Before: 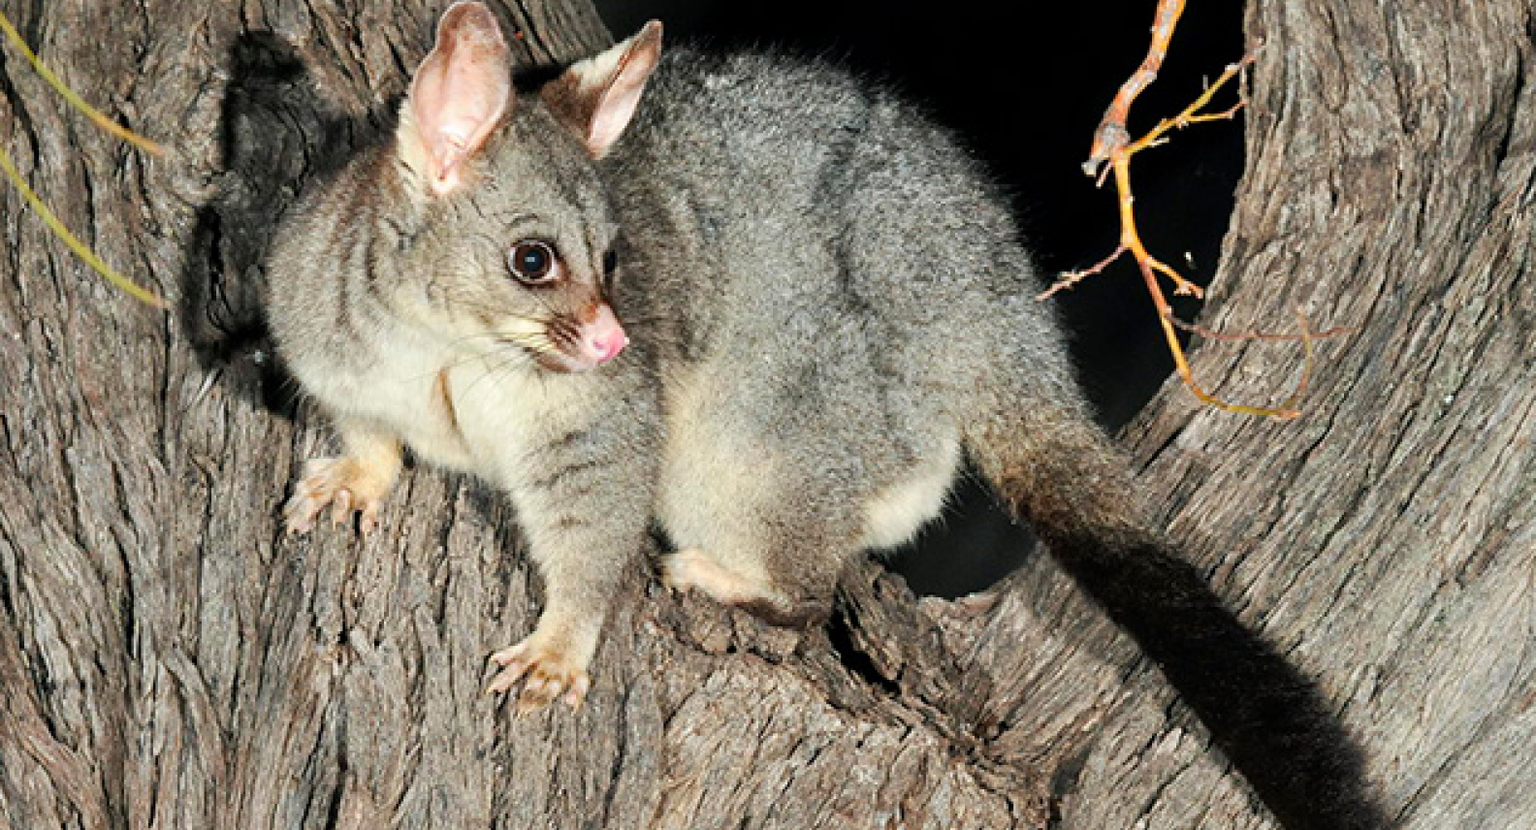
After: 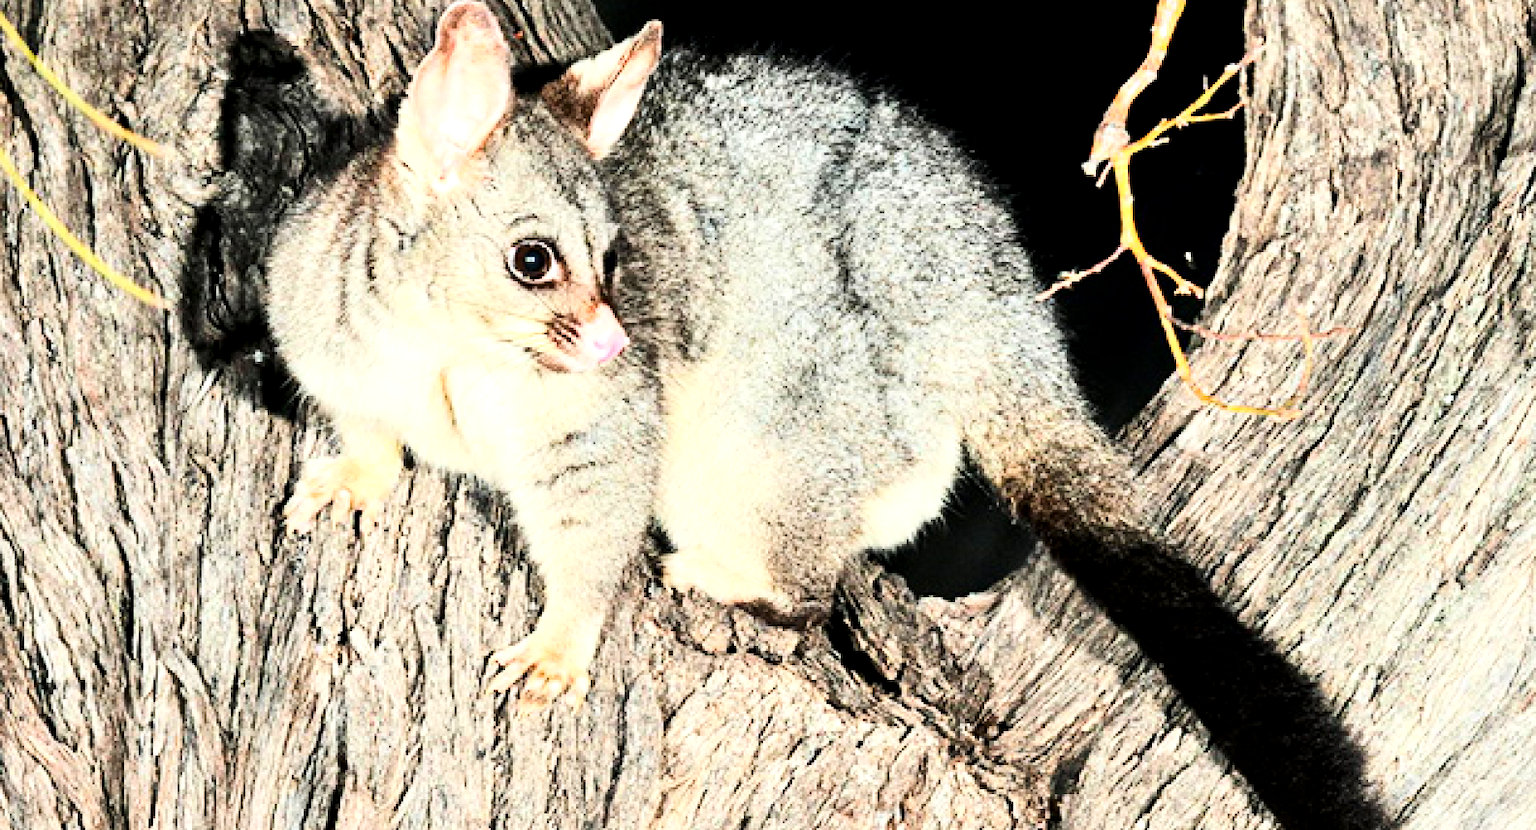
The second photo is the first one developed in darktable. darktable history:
contrast brightness saturation: contrast 0.28
exposure: black level correction 0, exposure 0.7 EV, compensate exposure bias true, compensate highlight preservation false
tone curve: curves: ch0 [(0, 0) (0.004, 0.001) (0.133, 0.112) (0.325, 0.362) (0.832, 0.893) (1, 1)], color space Lab, linked channels, preserve colors none
local contrast: highlights 100%, shadows 100%, detail 120%, midtone range 0.2
